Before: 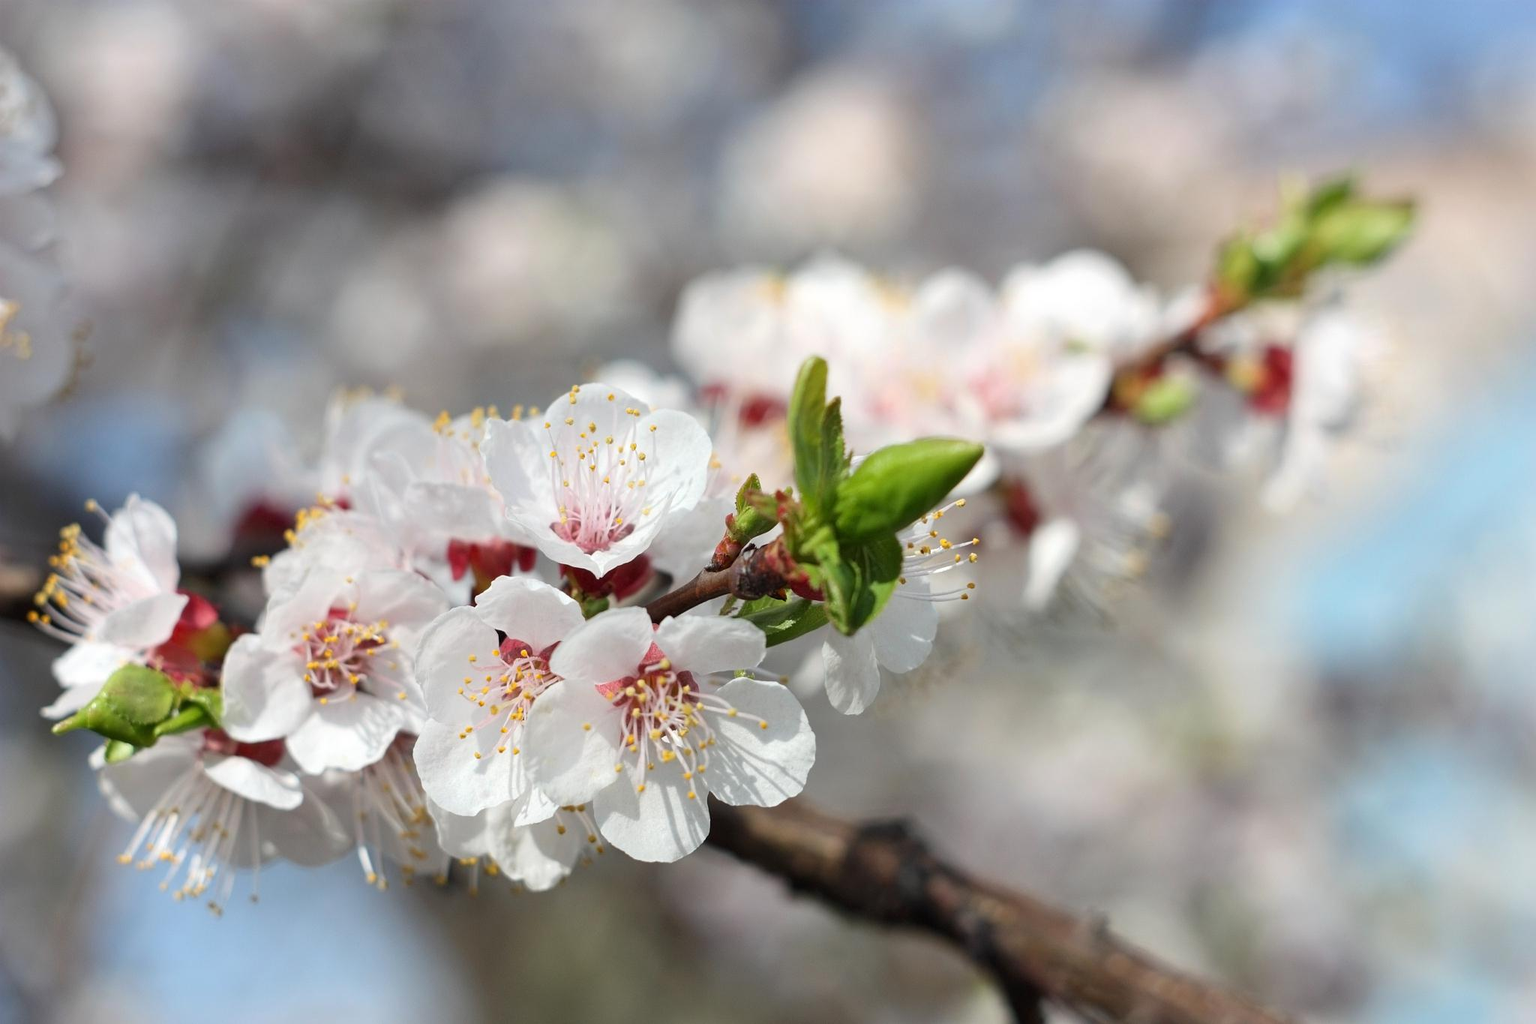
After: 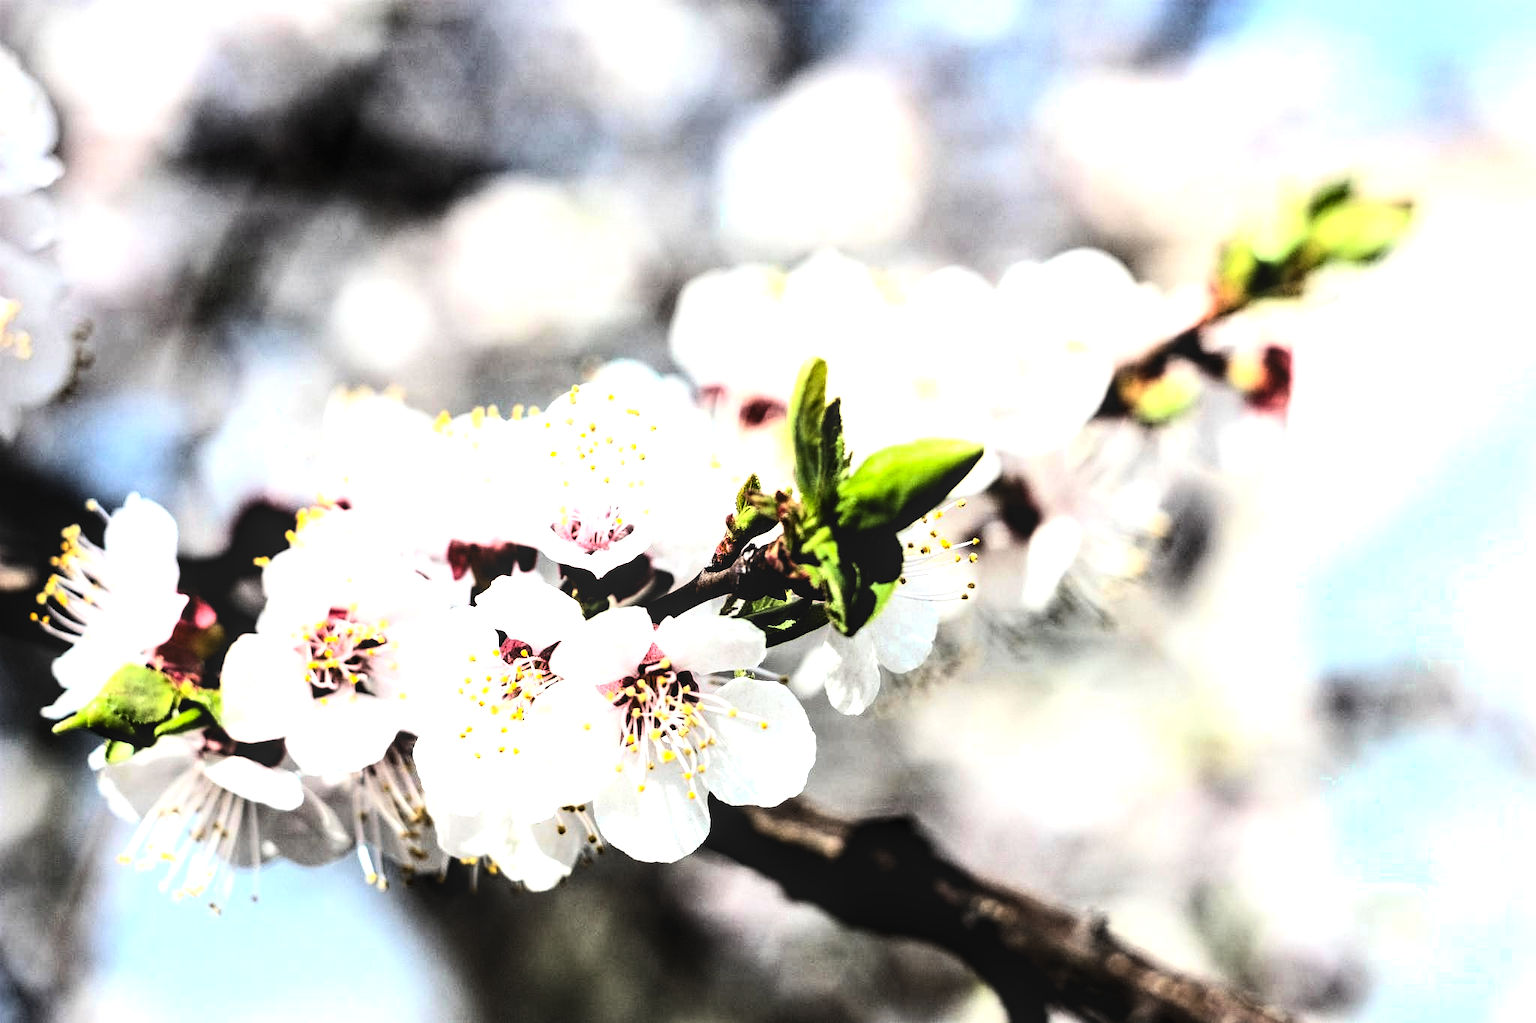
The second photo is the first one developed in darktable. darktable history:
local contrast: detail 130%
levels: levels [0.101, 0.578, 0.953]
color zones: curves: ch0 [(0.25, 0.5) (0.423, 0.5) (0.443, 0.5) (0.521, 0.756) (0.568, 0.5) (0.576, 0.5) (0.75, 0.5)]; ch1 [(0.25, 0.5) (0.423, 0.5) (0.443, 0.5) (0.539, 0.873) (0.624, 0.565) (0.631, 0.5) (0.75, 0.5)]
contrast brightness saturation: contrast 0.397, brightness 0.054, saturation 0.258
tone equalizer: -8 EV -1.09 EV, -7 EV -1 EV, -6 EV -0.836 EV, -5 EV -0.574 EV, -3 EV 0.56 EV, -2 EV 0.852 EV, -1 EV 1 EV, +0 EV 1.06 EV, edges refinement/feathering 500, mask exposure compensation -1.57 EV, preserve details no
